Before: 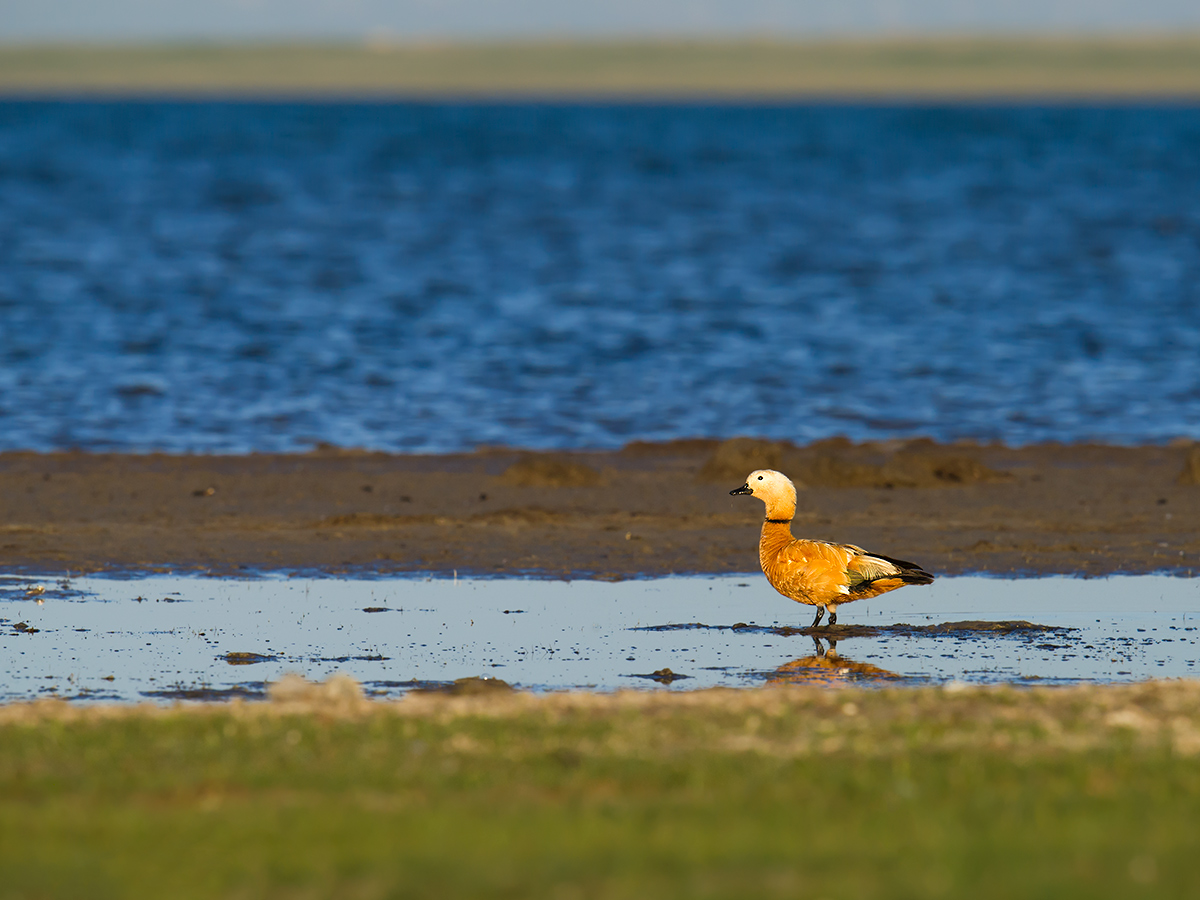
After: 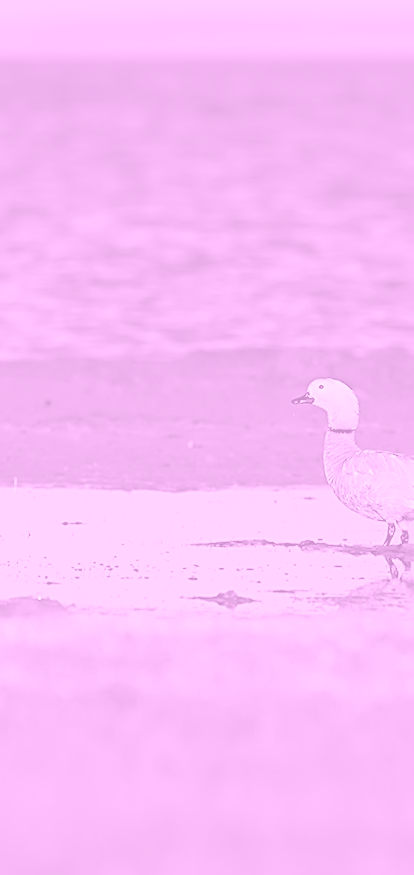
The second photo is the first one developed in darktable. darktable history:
crop: left 31.229%, right 27.105%
rotate and perspective: rotation 0.72°, lens shift (vertical) -0.352, lens shift (horizontal) -0.051, crop left 0.152, crop right 0.859, crop top 0.019, crop bottom 0.964
contrast brightness saturation: brightness 0.18, saturation -0.5
sharpen: radius 2.543, amount 0.636
white balance: red 0.954, blue 1.079
tone equalizer: on, module defaults
colorize: hue 331.2°, saturation 69%, source mix 30.28%, lightness 69.02%, version 1
